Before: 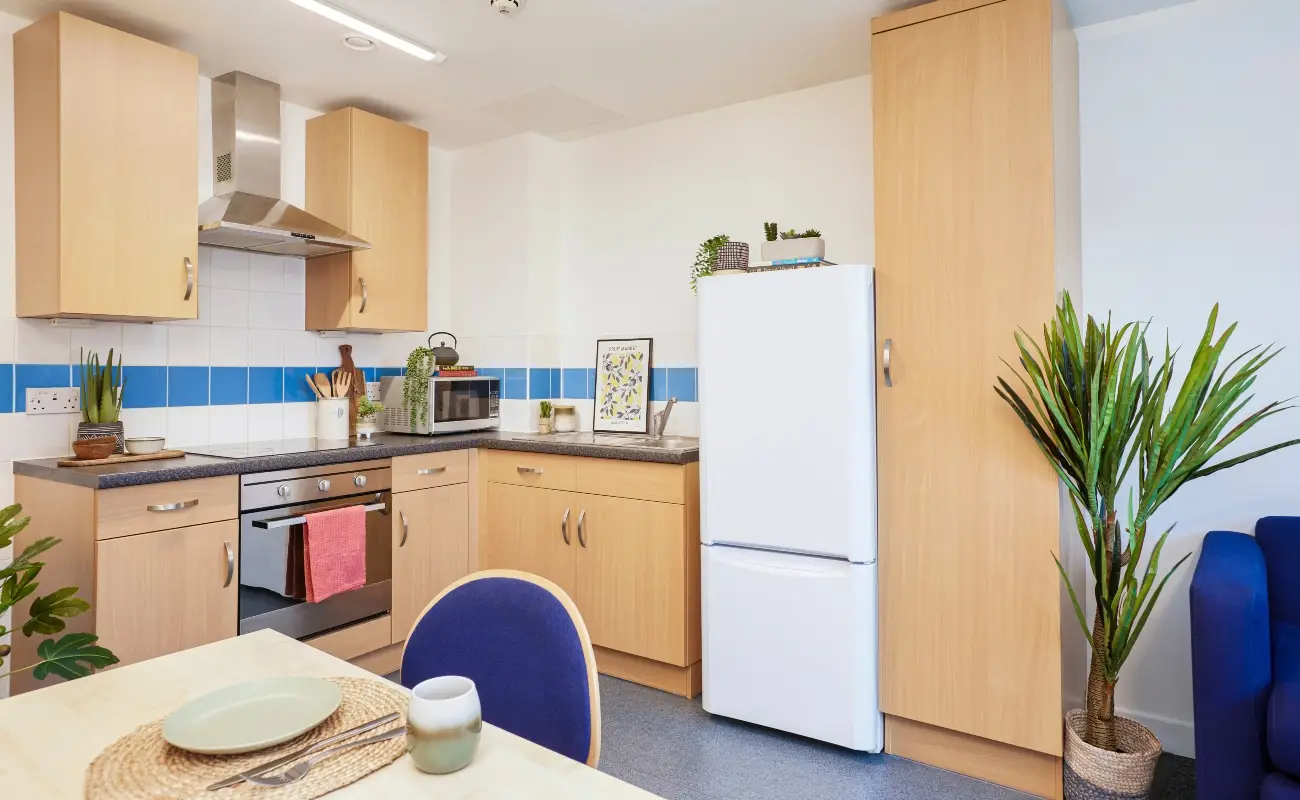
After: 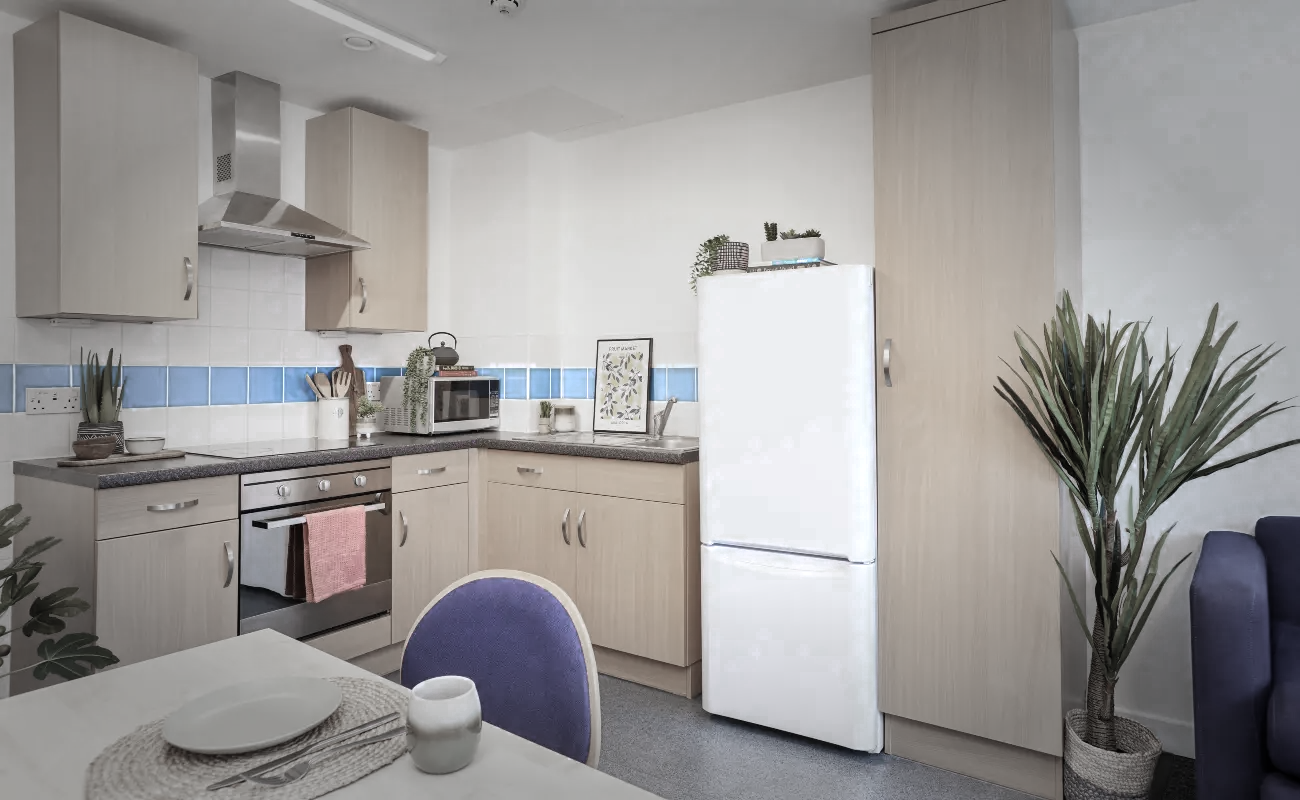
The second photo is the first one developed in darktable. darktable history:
color zones: curves: ch0 [(0, 0.613) (0.01, 0.613) (0.245, 0.448) (0.498, 0.529) (0.642, 0.665) (0.879, 0.777) (0.99, 0.613)]; ch1 [(0, 0.272) (0.219, 0.127) (0.724, 0.346)]
vignetting: fall-off start 48.41%, automatic ratio true, width/height ratio 1.29, unbound false
